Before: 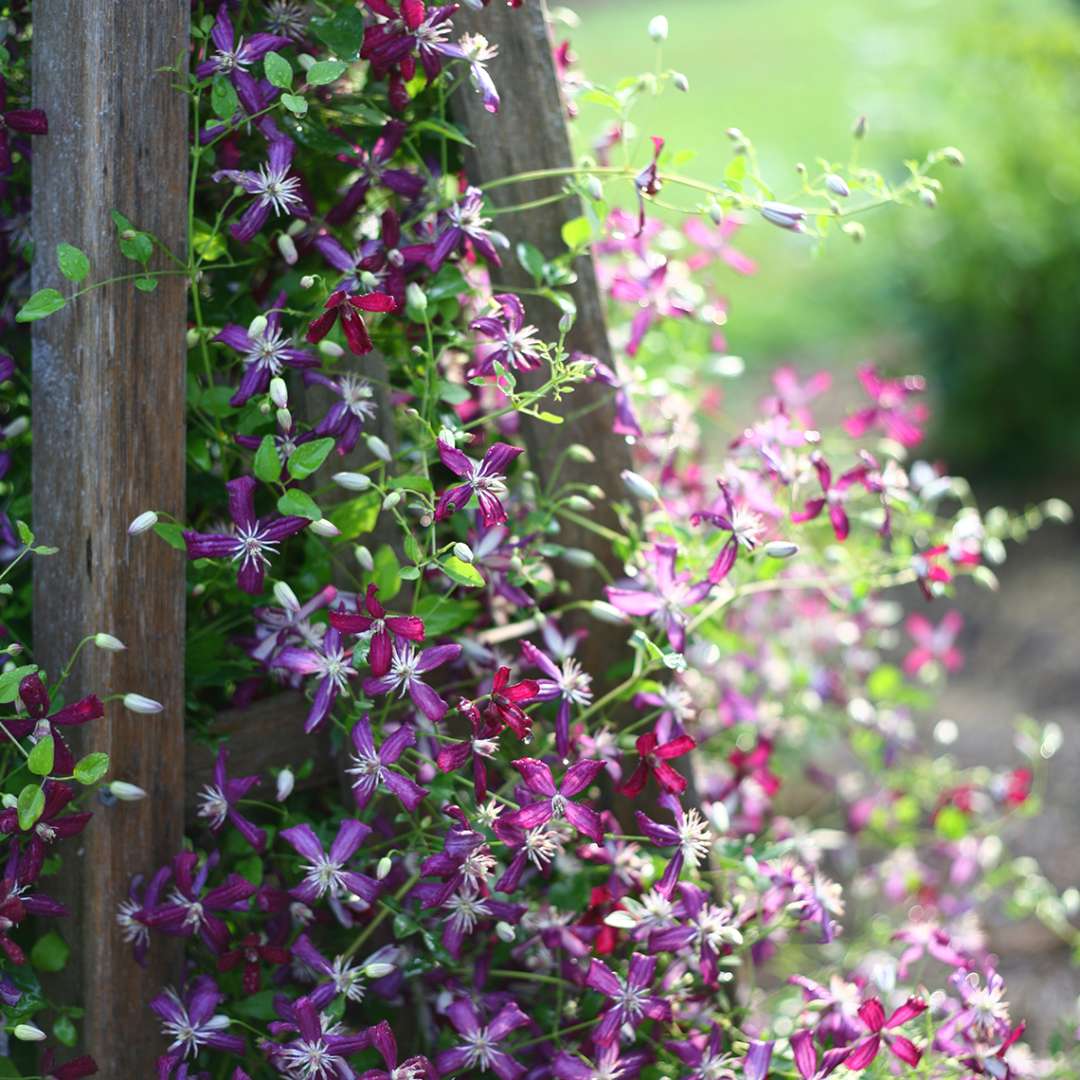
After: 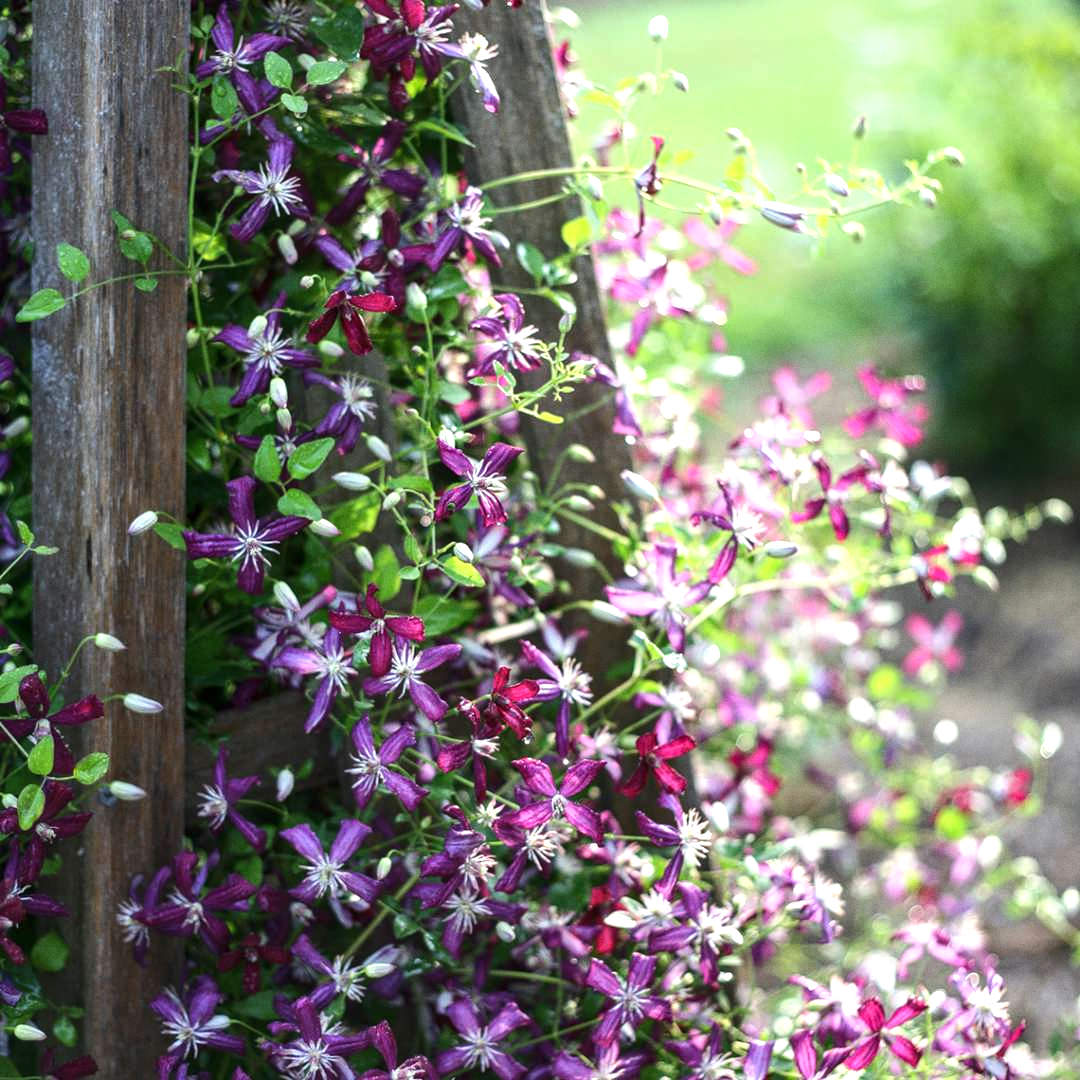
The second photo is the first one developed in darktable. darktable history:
local contrast: on, module defaults
tone equalizer: -8 EV -0.417 EV, -7 EV -0.389 EV, -6 EV -0.333 EV, -5 EV -0.222 EV, -3 EV 0.222 EV, -2 EV 0.333 EV, -1 EV 0.389 EV, +0 EV 0.417 EV, edges refinement/feathering 500, mask exposure compensation -1.57 EV, preserve details no
grain: coarseness 0.09 ISO, strength 16.61%
